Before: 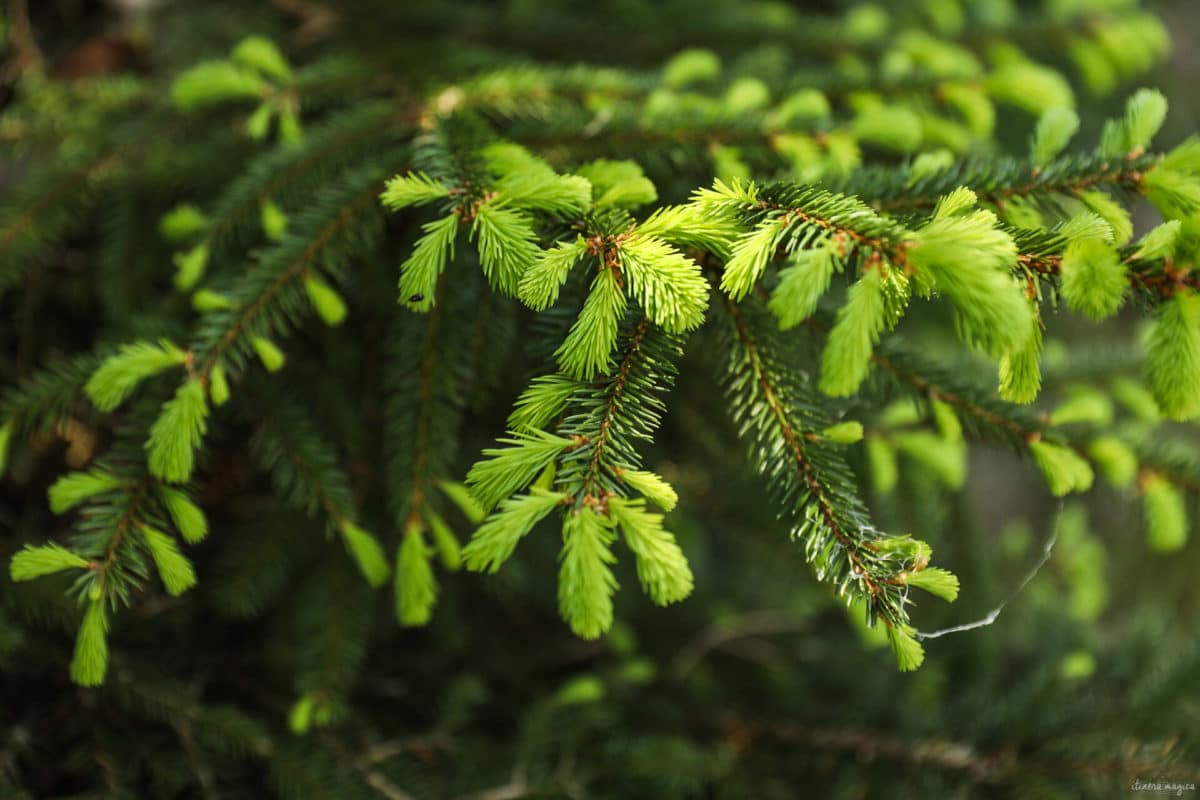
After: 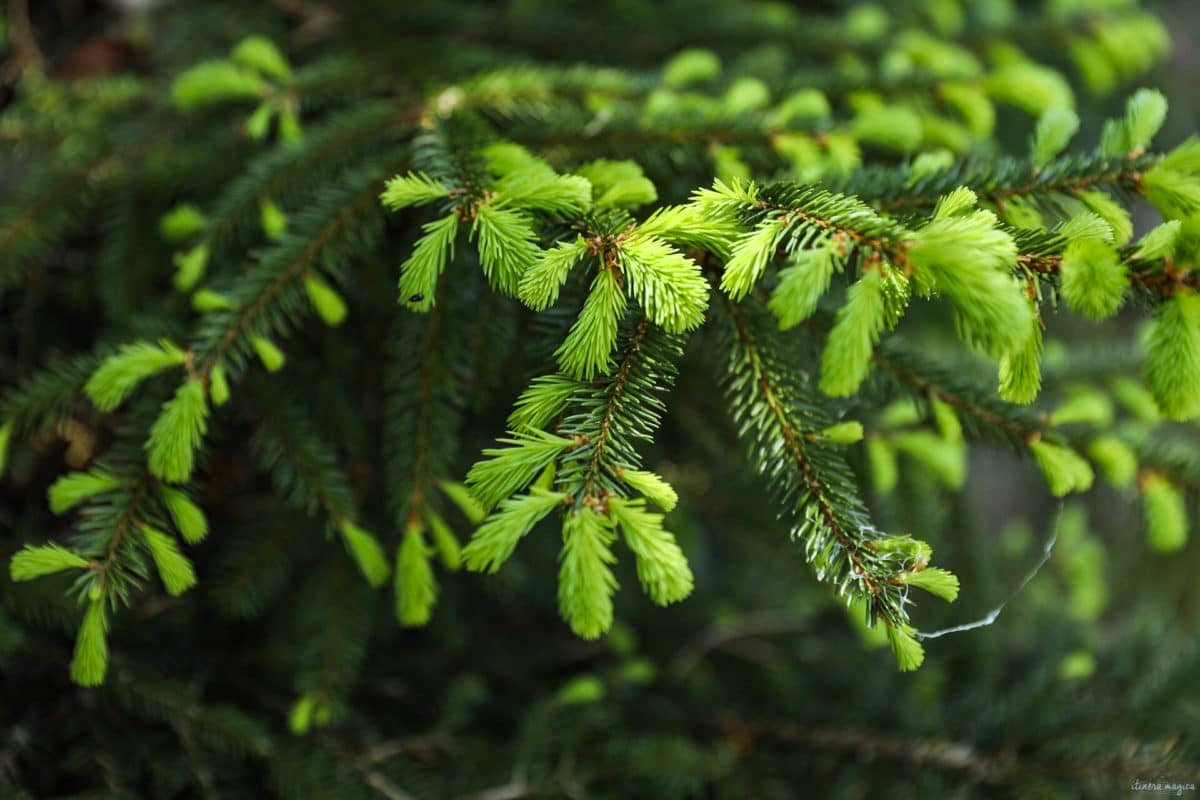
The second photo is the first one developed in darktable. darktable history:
white balance: red 0.926, green 1.003, blue 1.133
contrast brightness saturation: contrast 0.05
haze removal: strength 0.1, compatibility mode true, adaptive false
